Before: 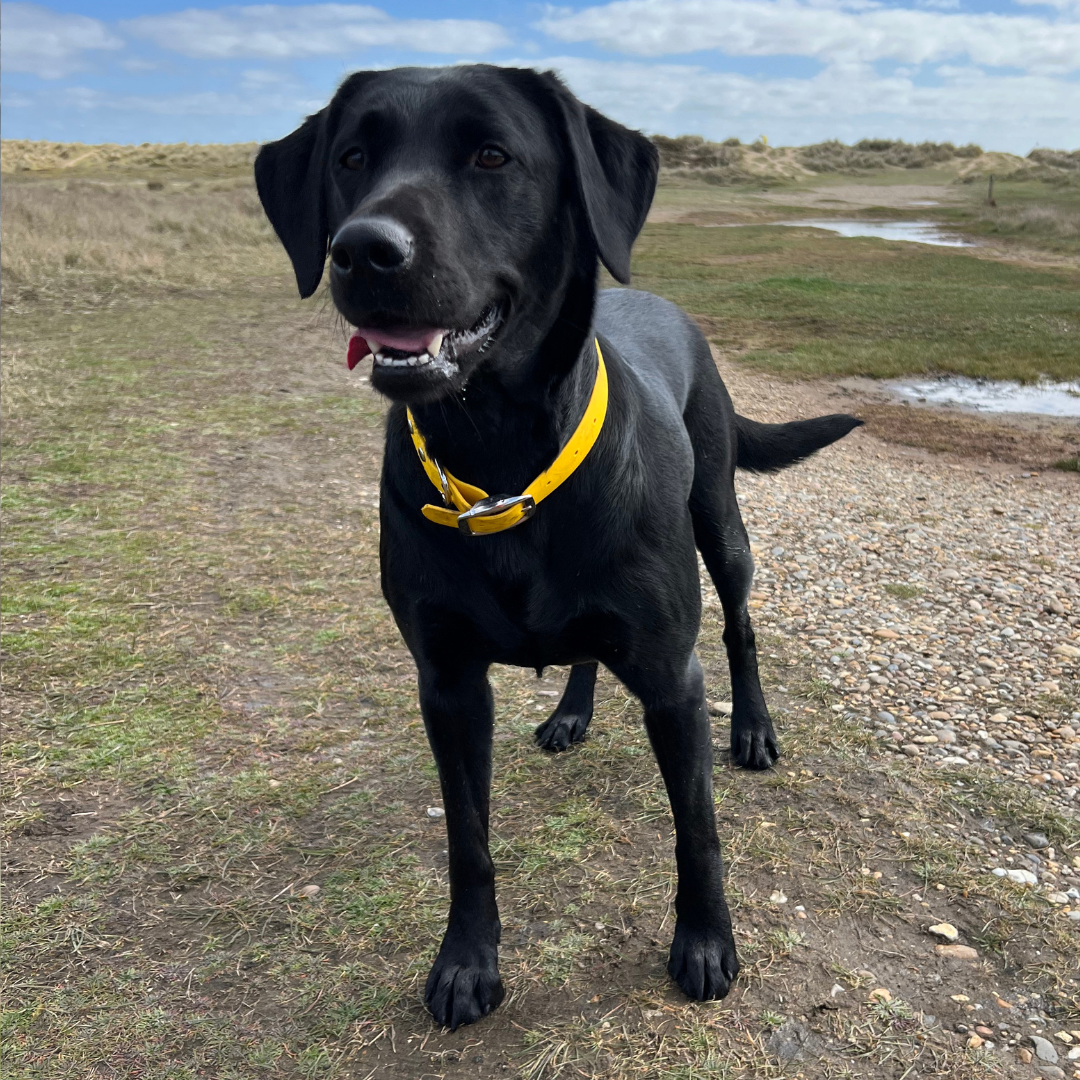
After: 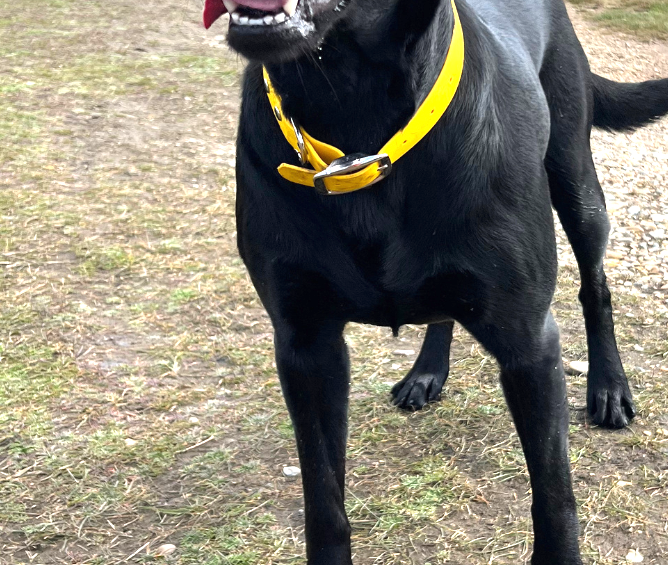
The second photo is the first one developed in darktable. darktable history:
exposure: black level correction 0, exposure 1 EV, compensate highlight preservation false
crop: left 13.338%, top 31.649%, right 24.755%, bottom 16.022%
